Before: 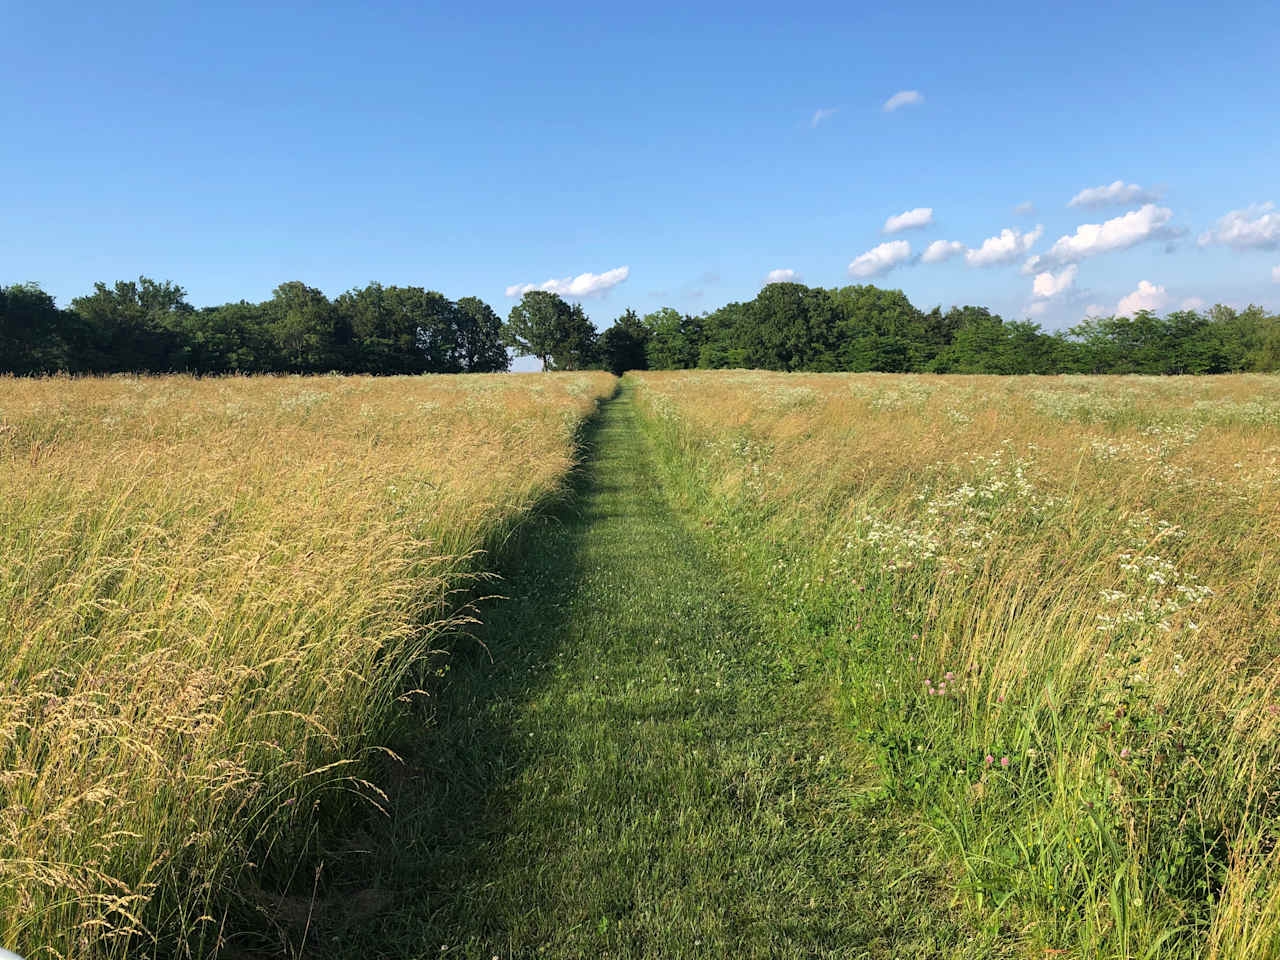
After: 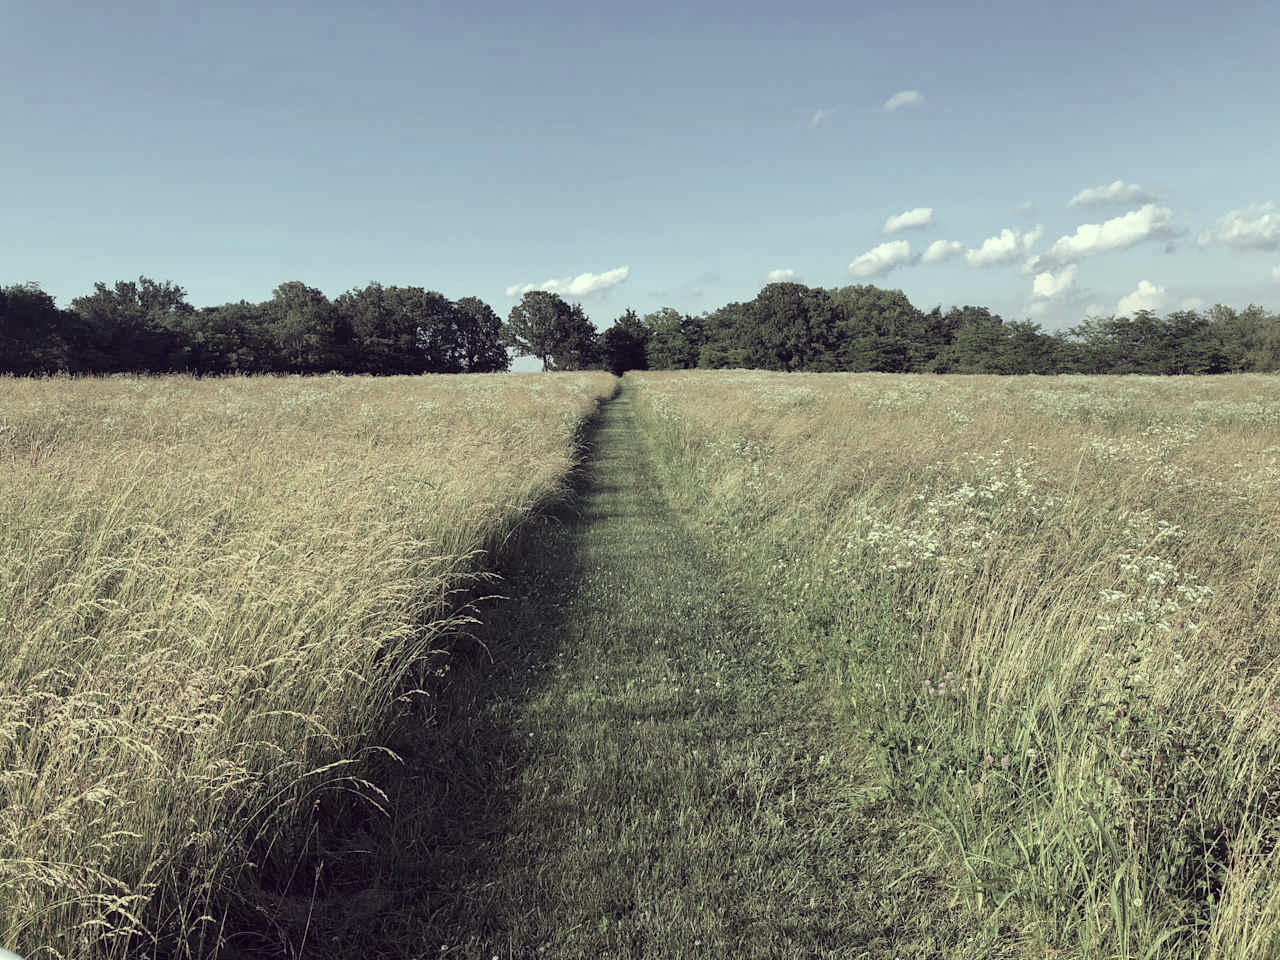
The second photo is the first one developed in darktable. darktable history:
color correction: highlights a* -20.24, highlights b* 20.79, shadows a* 19.8, shadows b* -19.91, saturation 0.404
